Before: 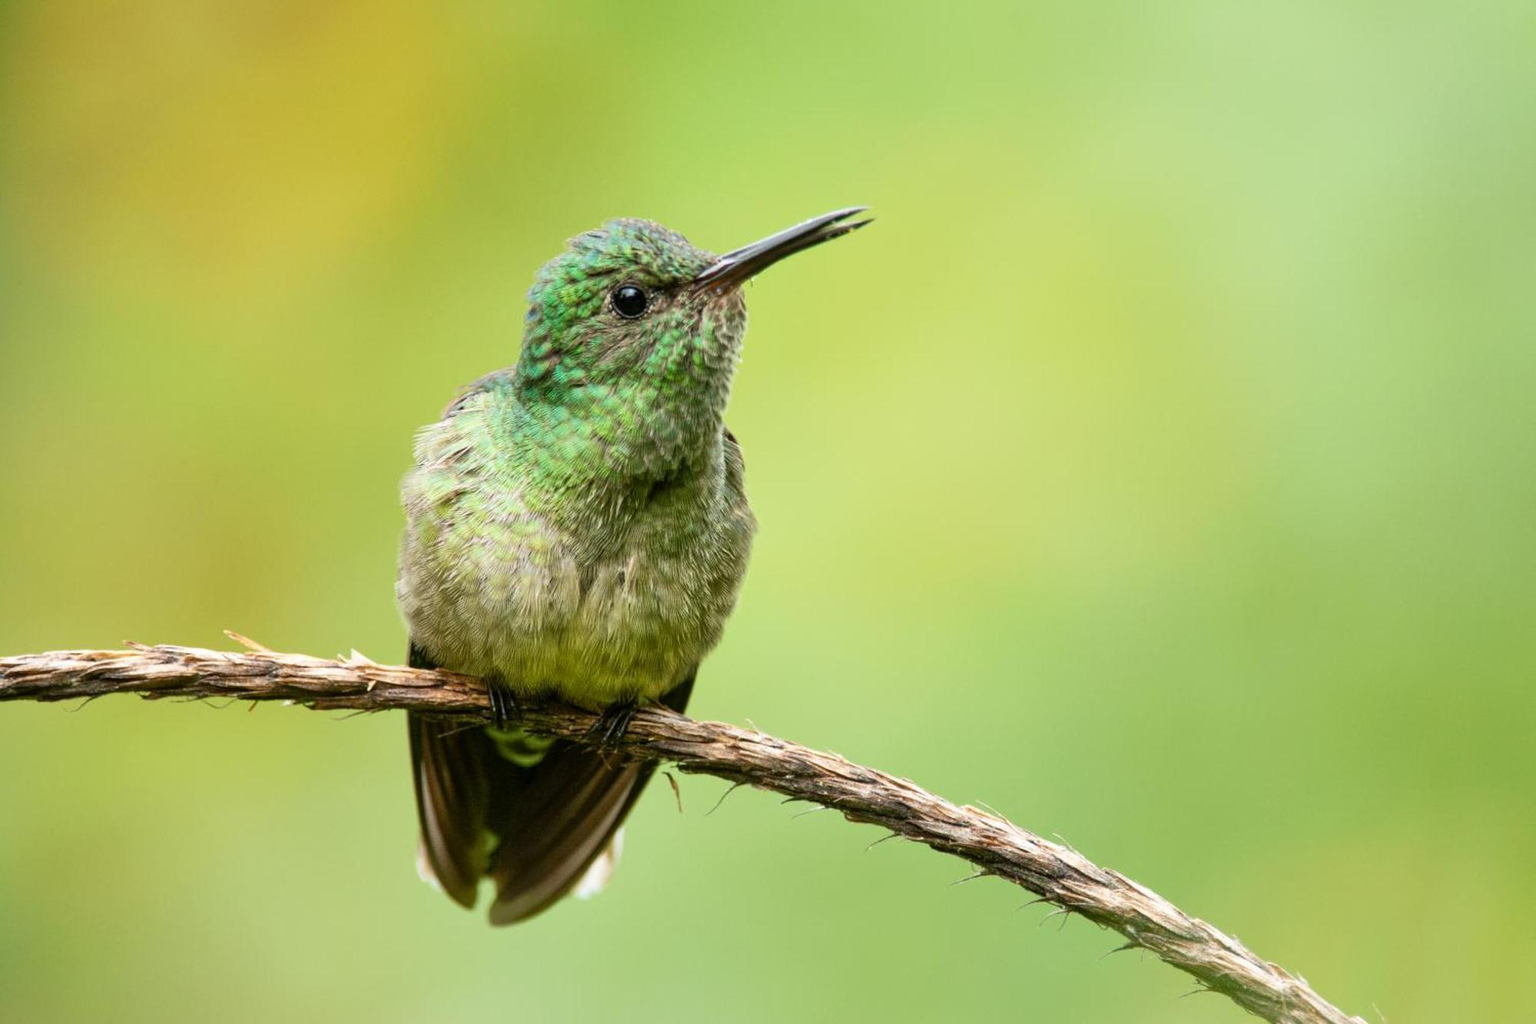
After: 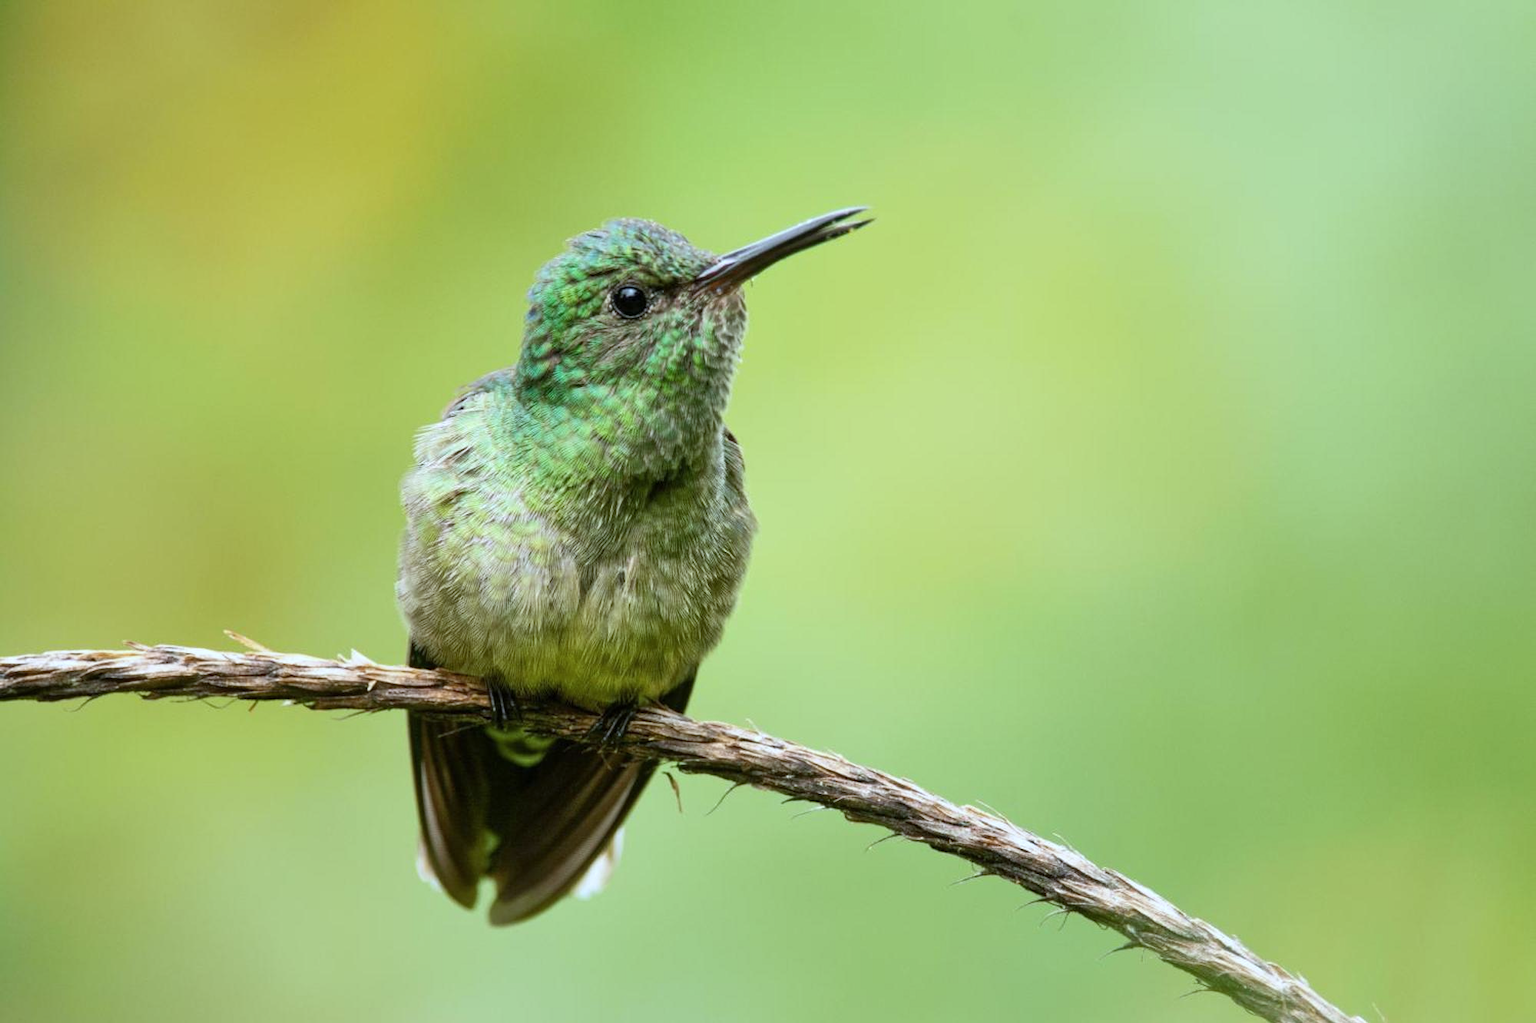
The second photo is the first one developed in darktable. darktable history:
contrast brightness saturation: saturation -0.04
white balance: red 0.924, blue 1.095
